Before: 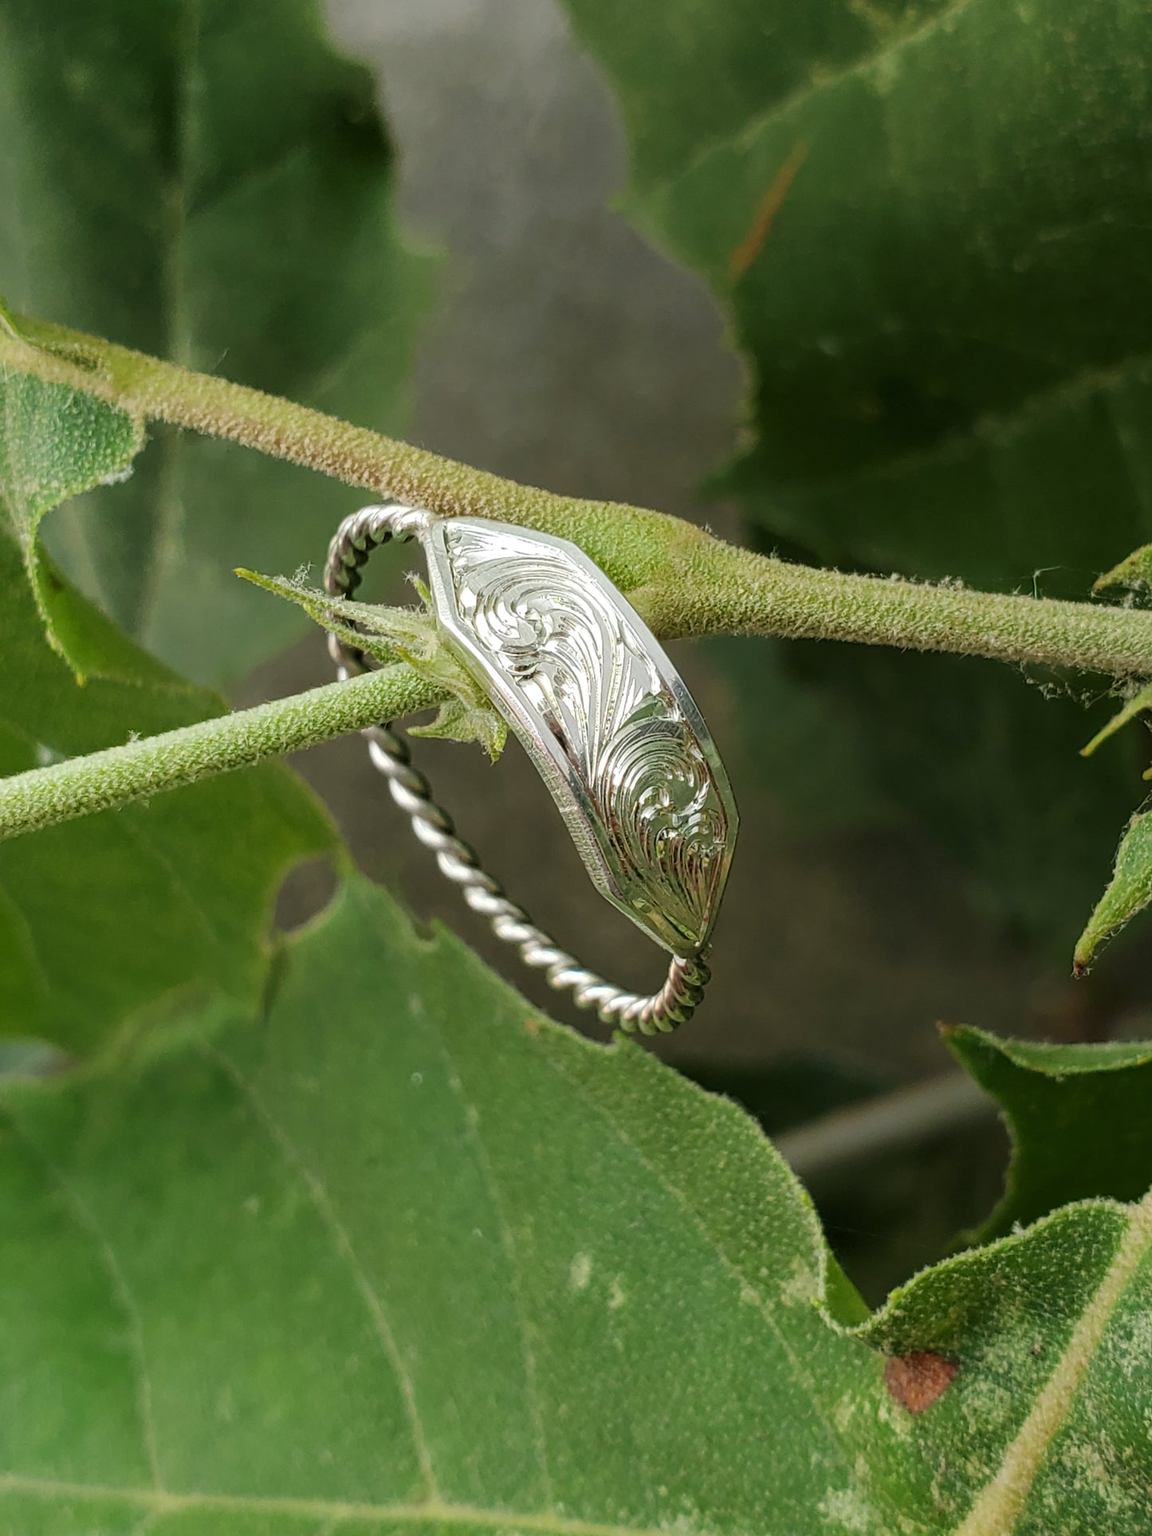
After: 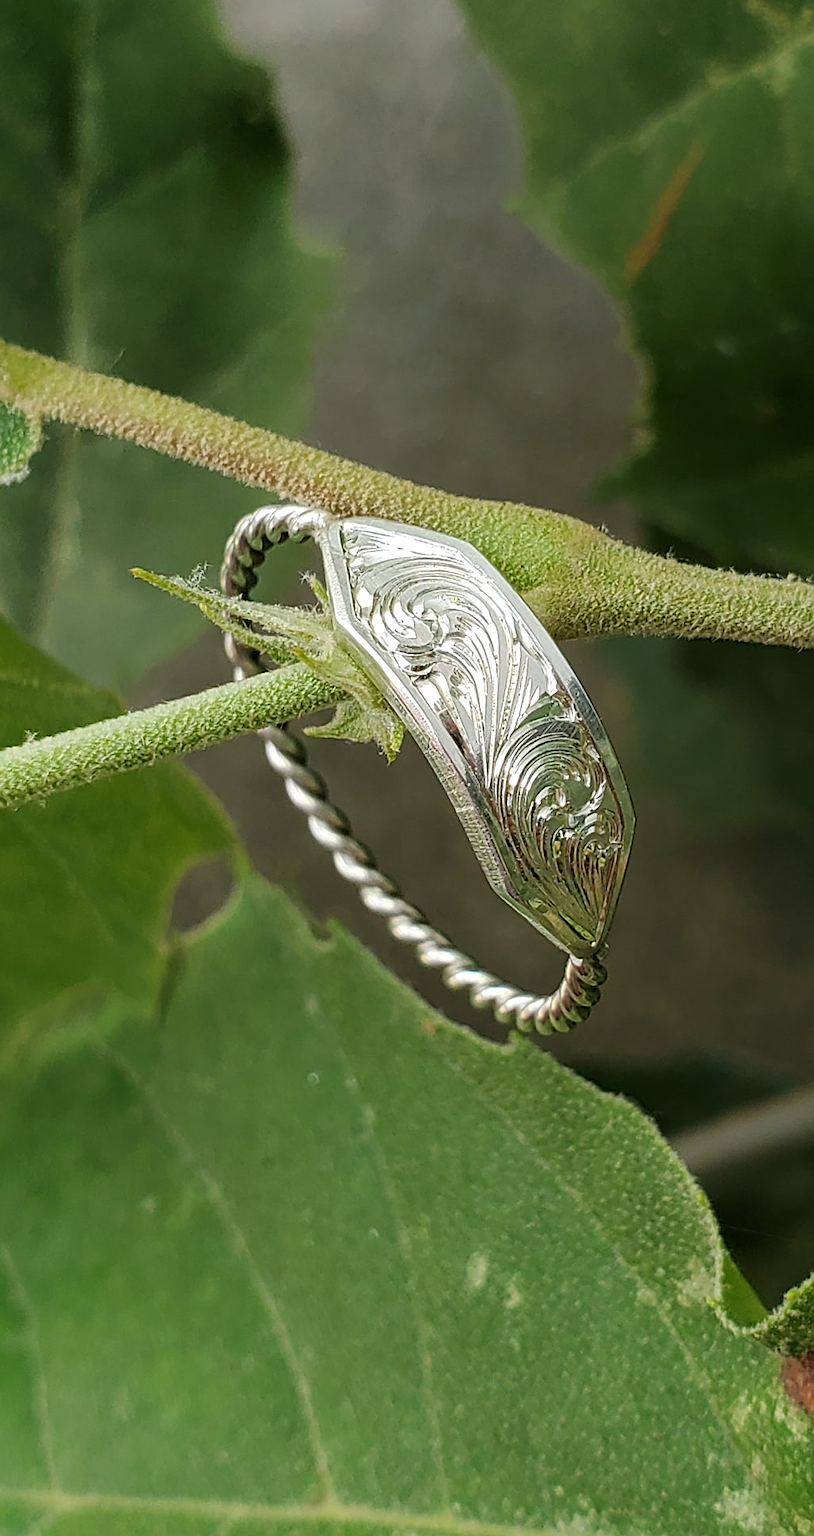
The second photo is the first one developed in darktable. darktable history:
sharpen: on, module defaults
crop and rotate: left 9.003%, right 20.243%
